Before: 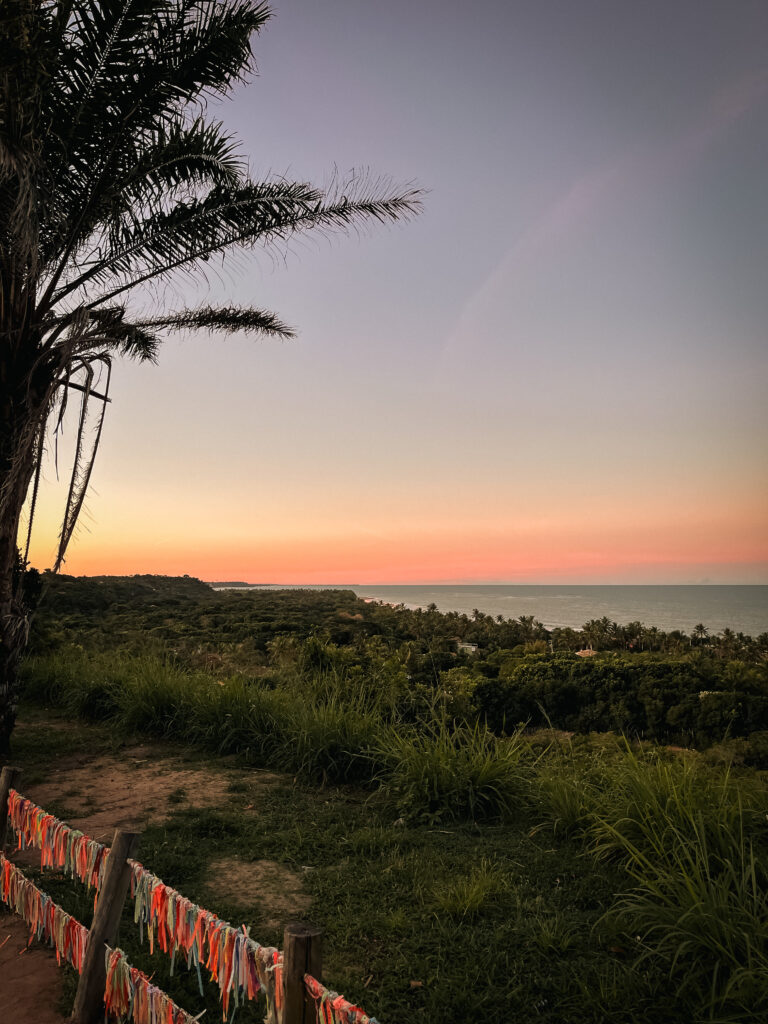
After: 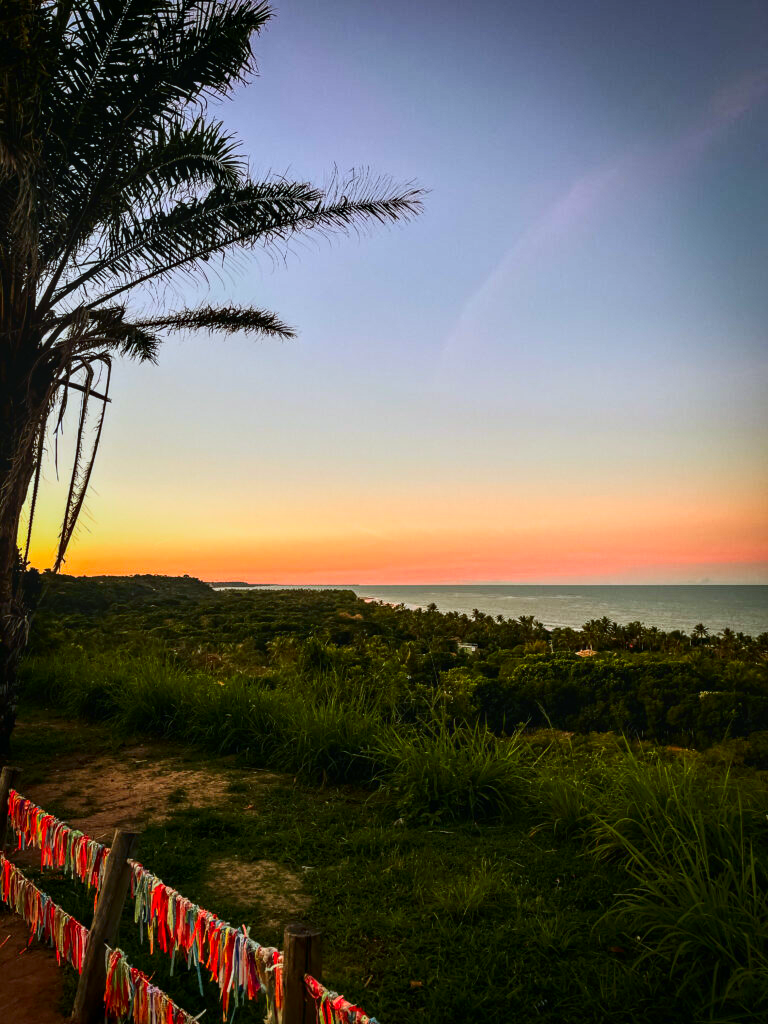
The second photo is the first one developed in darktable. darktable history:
local contrast: on, module defaults
contrast brightness saturation: contrast 0.26, brightness 0.02, saturation 0.87
white balance: red 0.925, blue 1.046
